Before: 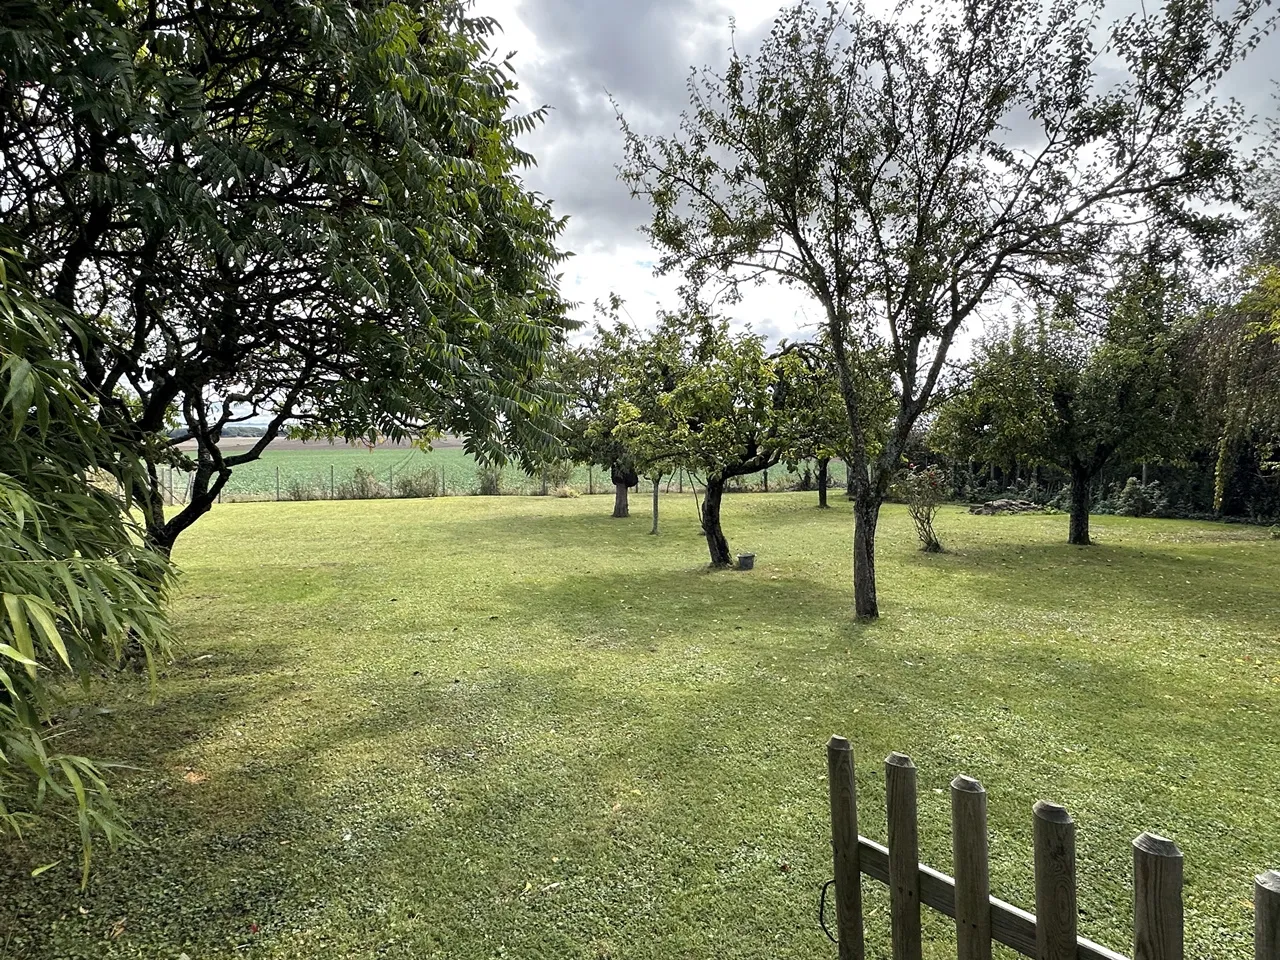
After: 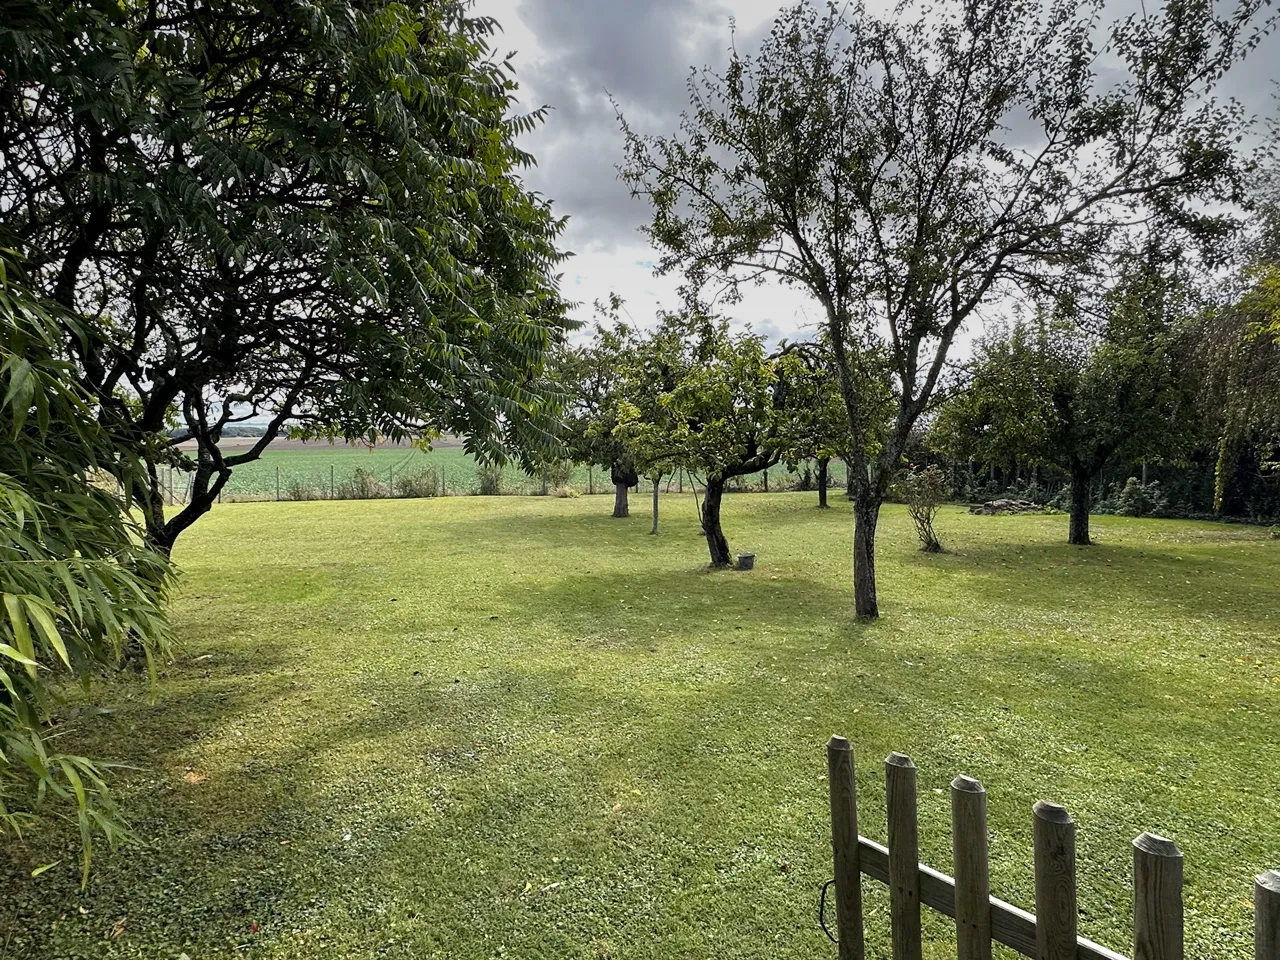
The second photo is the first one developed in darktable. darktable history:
color balance rgb: perceptual saturation grading › global saturation 10%, global vibrance 10%
graduated density: on, module defaults
